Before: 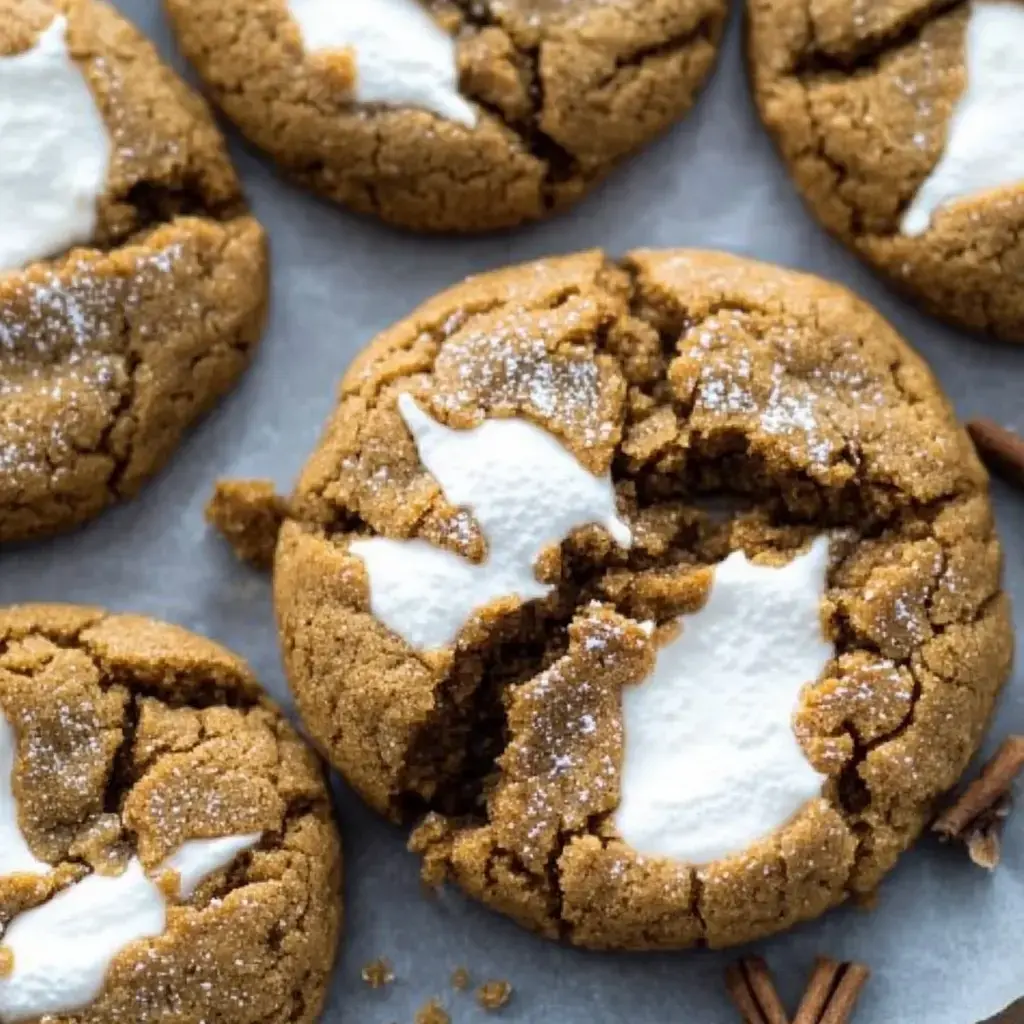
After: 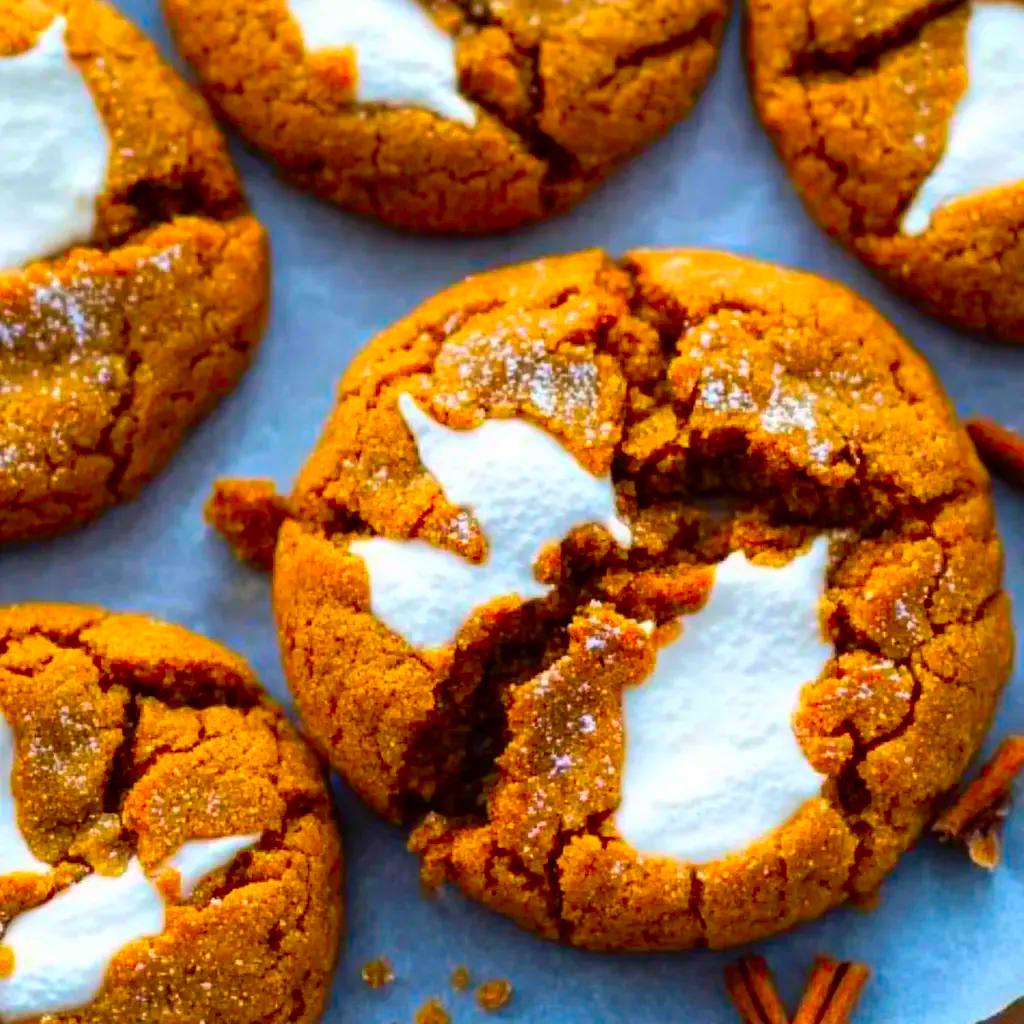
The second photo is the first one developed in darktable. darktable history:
color correction: highlights b* -0.006, saturation 2.97
